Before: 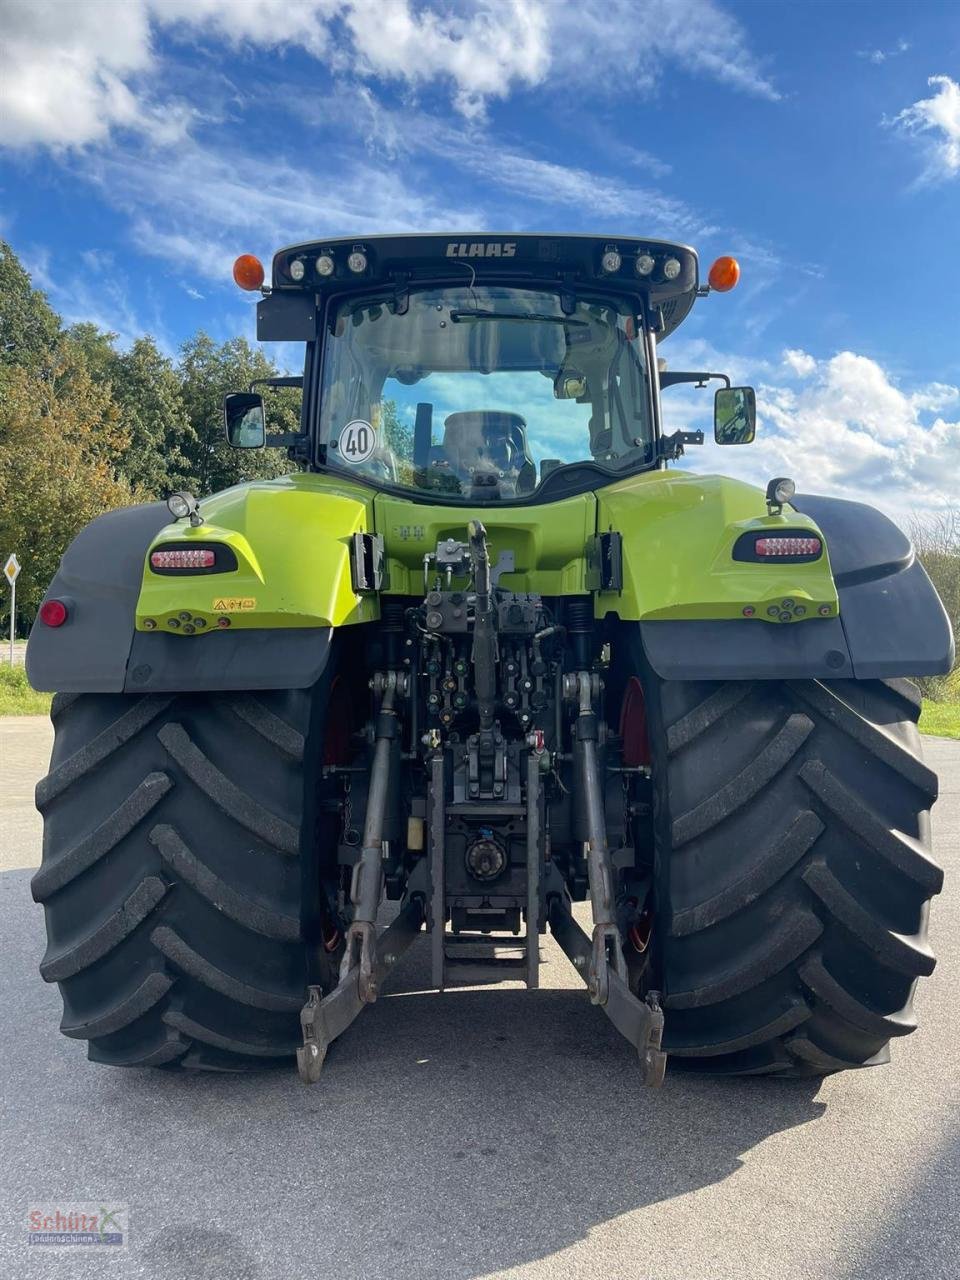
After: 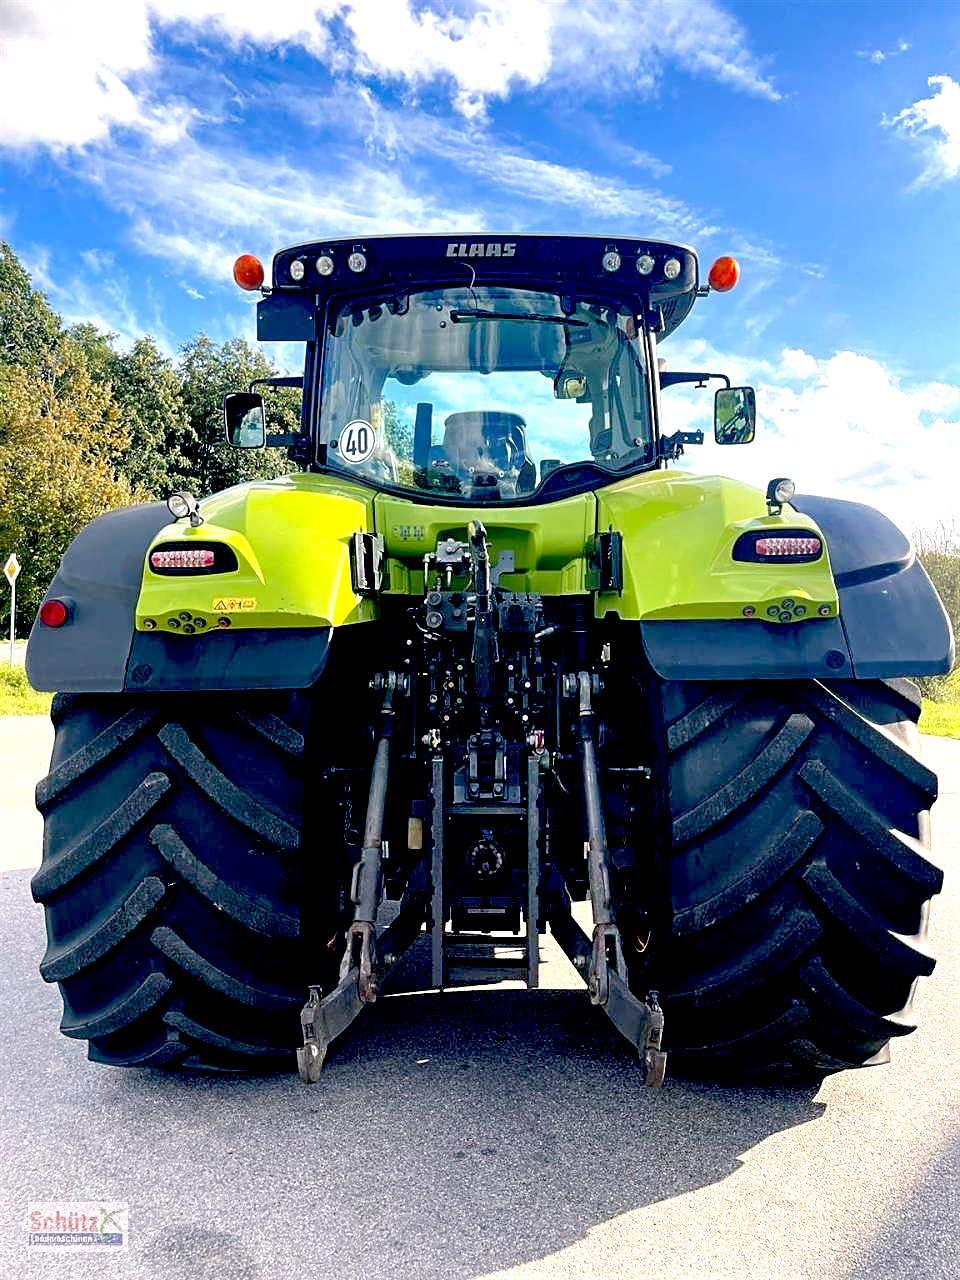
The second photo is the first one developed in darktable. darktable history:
sharpen: on, module defaults
color correction: highlights a* 5.46, highlights b* 5.31, shadows a* -3.97, shadows b* -5.18
exposure: black level correction 0.035, exposure 0.906 EV, compensate exposure bias true, compensate highlight preservation false
